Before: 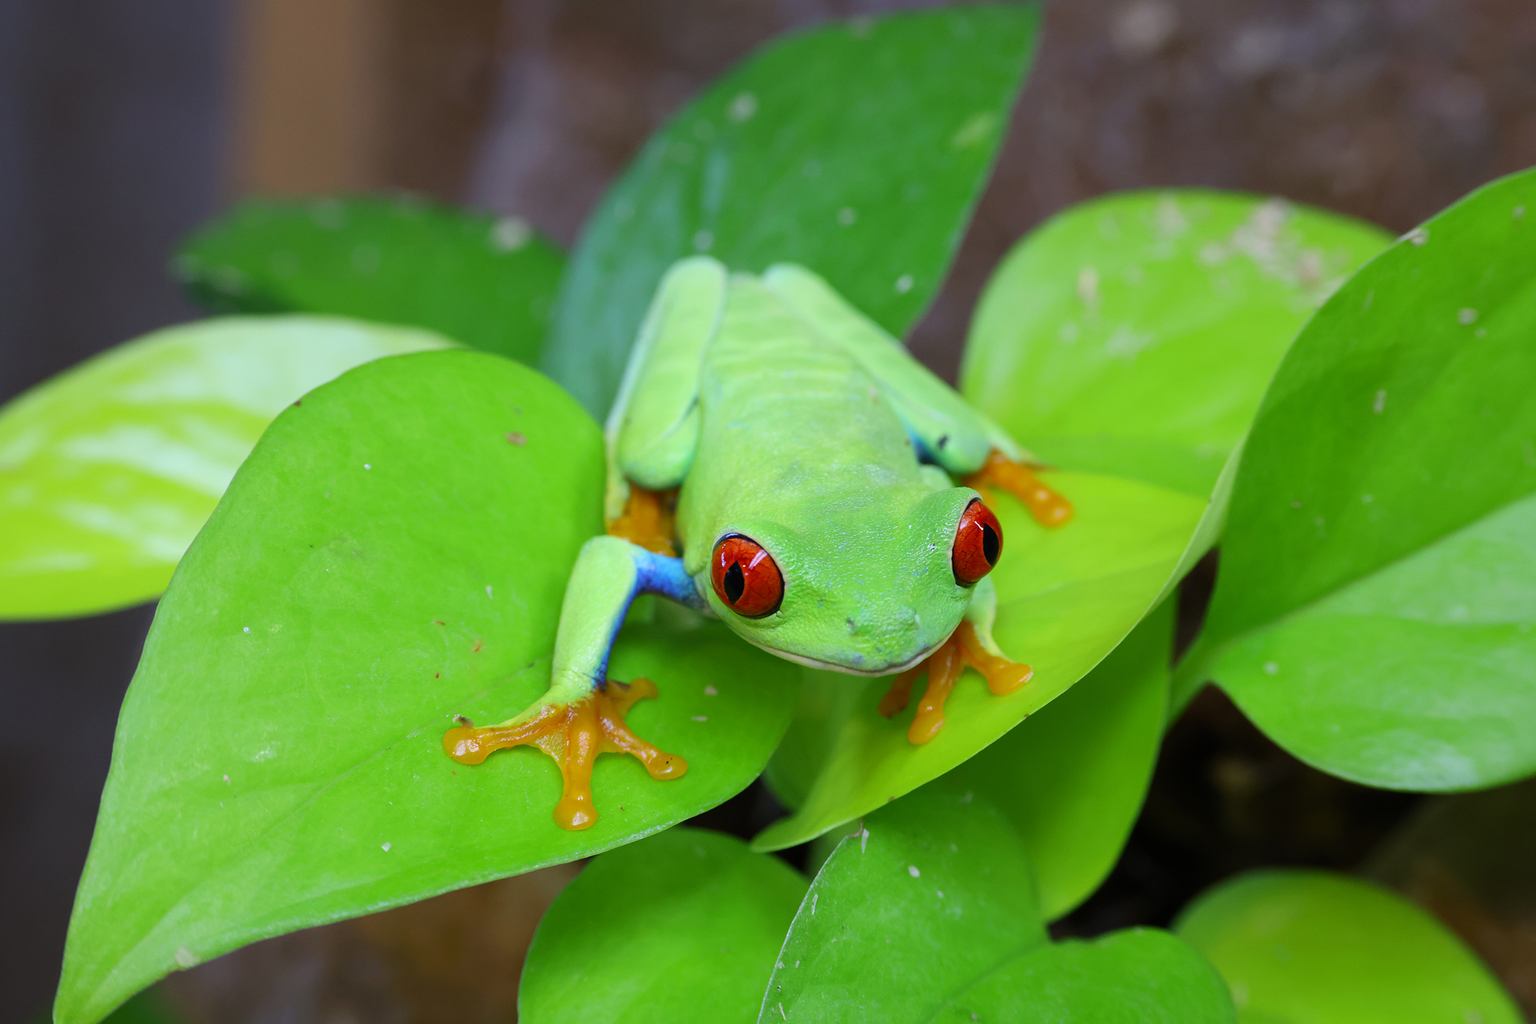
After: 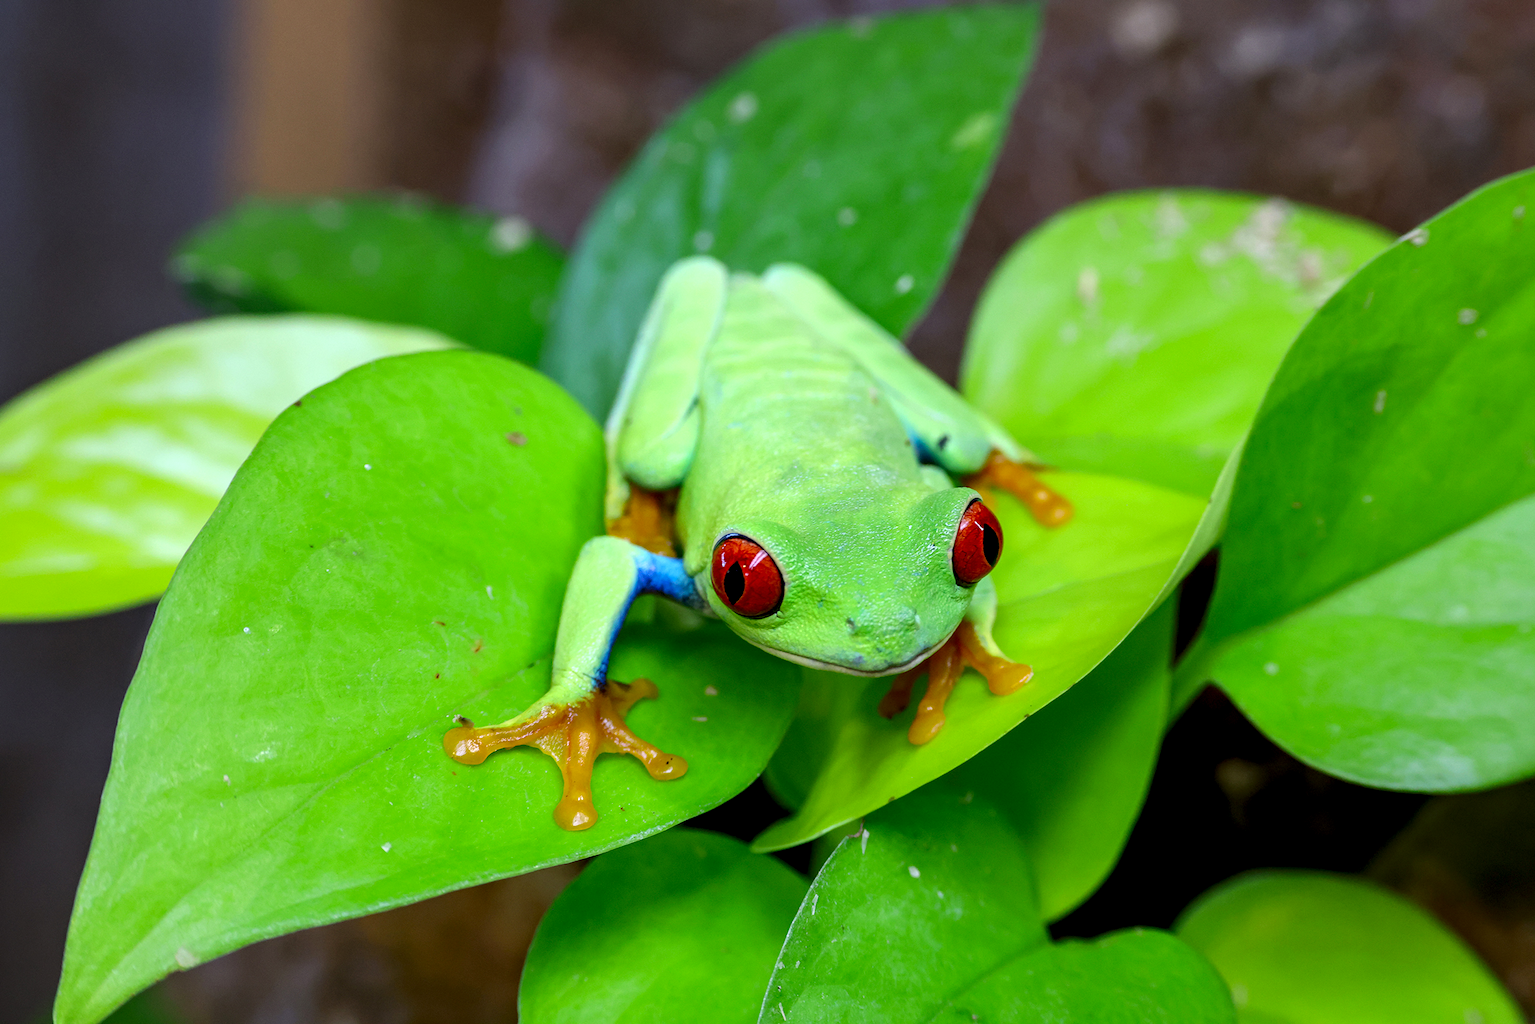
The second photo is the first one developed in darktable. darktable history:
color correction: highlights b* 0.059, saturation 1.12
local contrast: detail 161%
